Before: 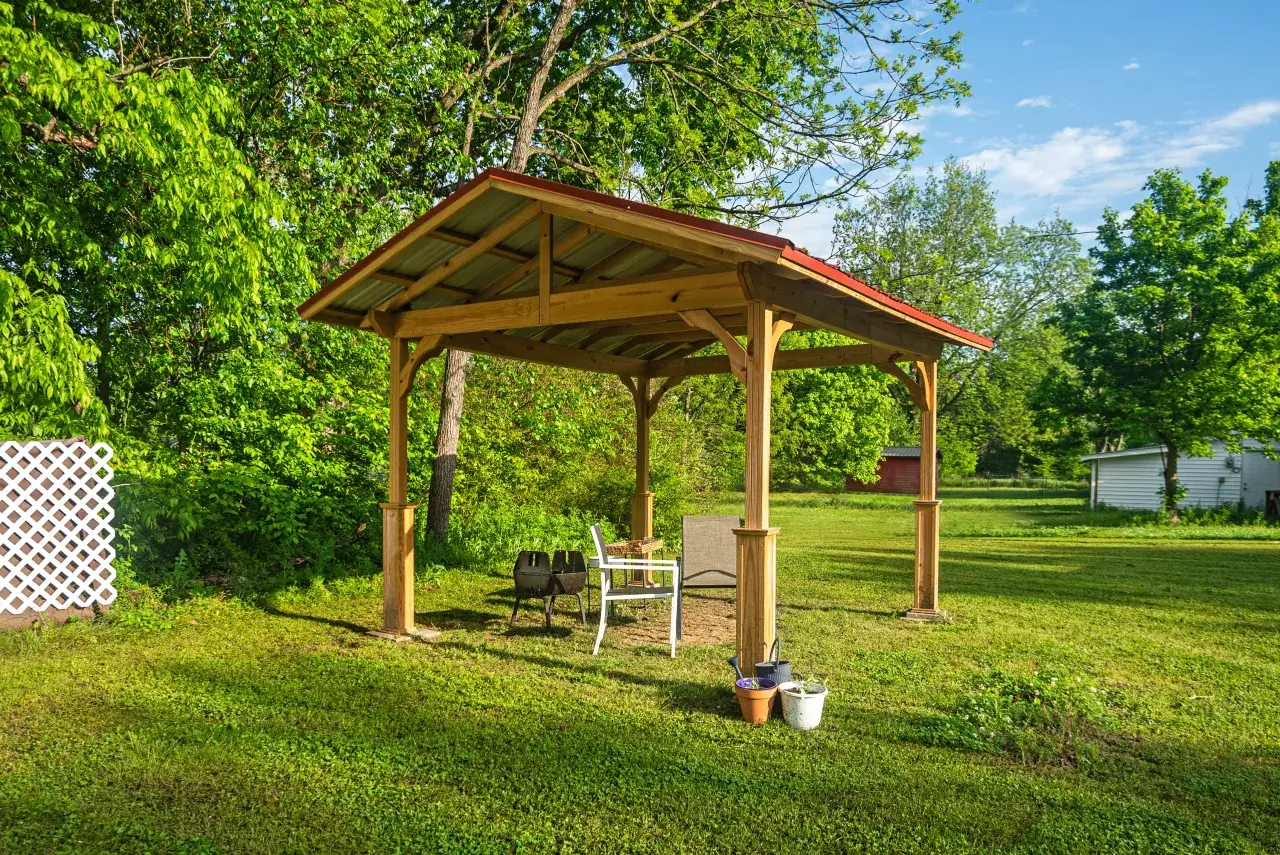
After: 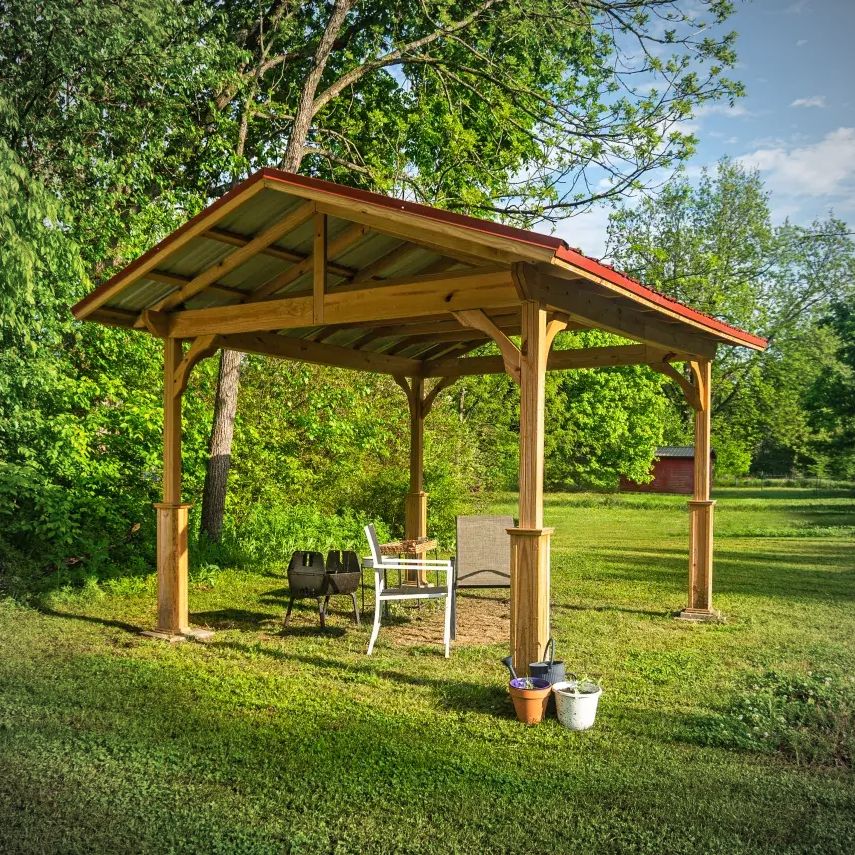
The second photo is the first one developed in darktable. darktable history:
crop and rotate: left 17.732%, right 15.423%
vignetting: fall-off radius 60.65%
